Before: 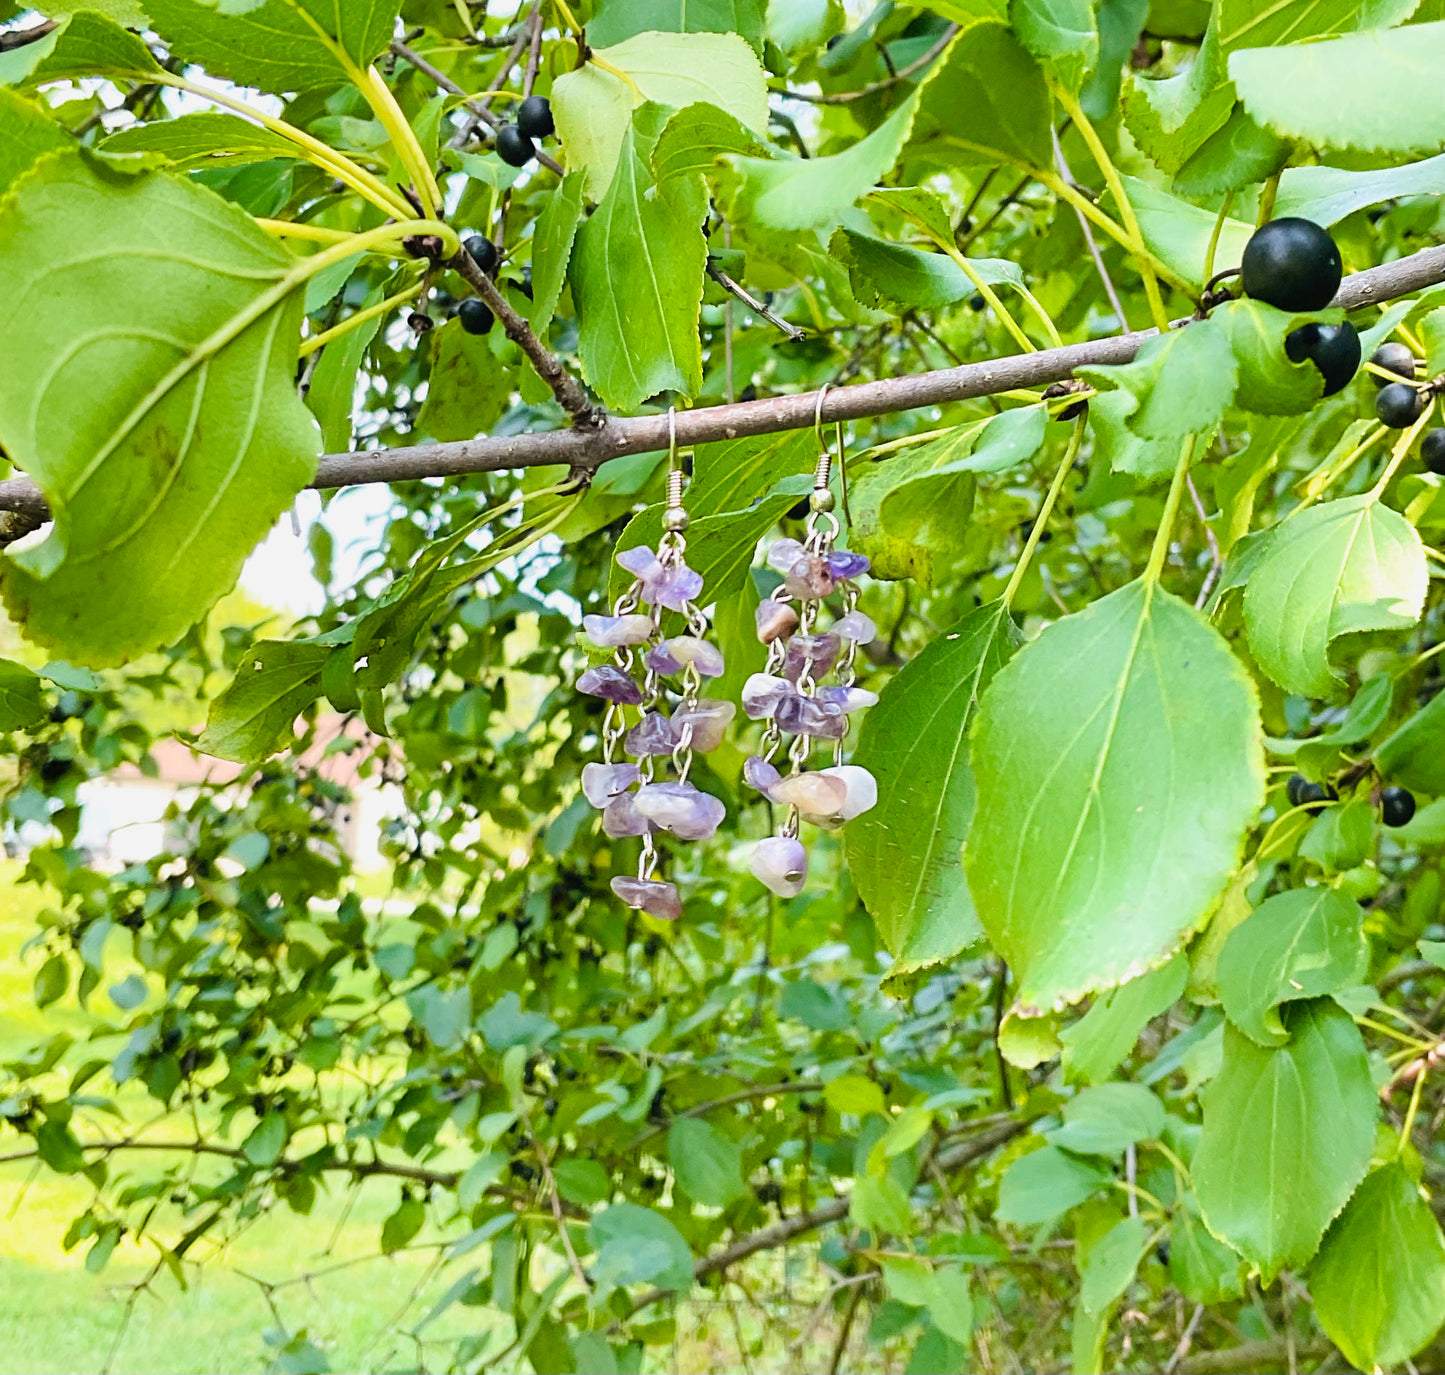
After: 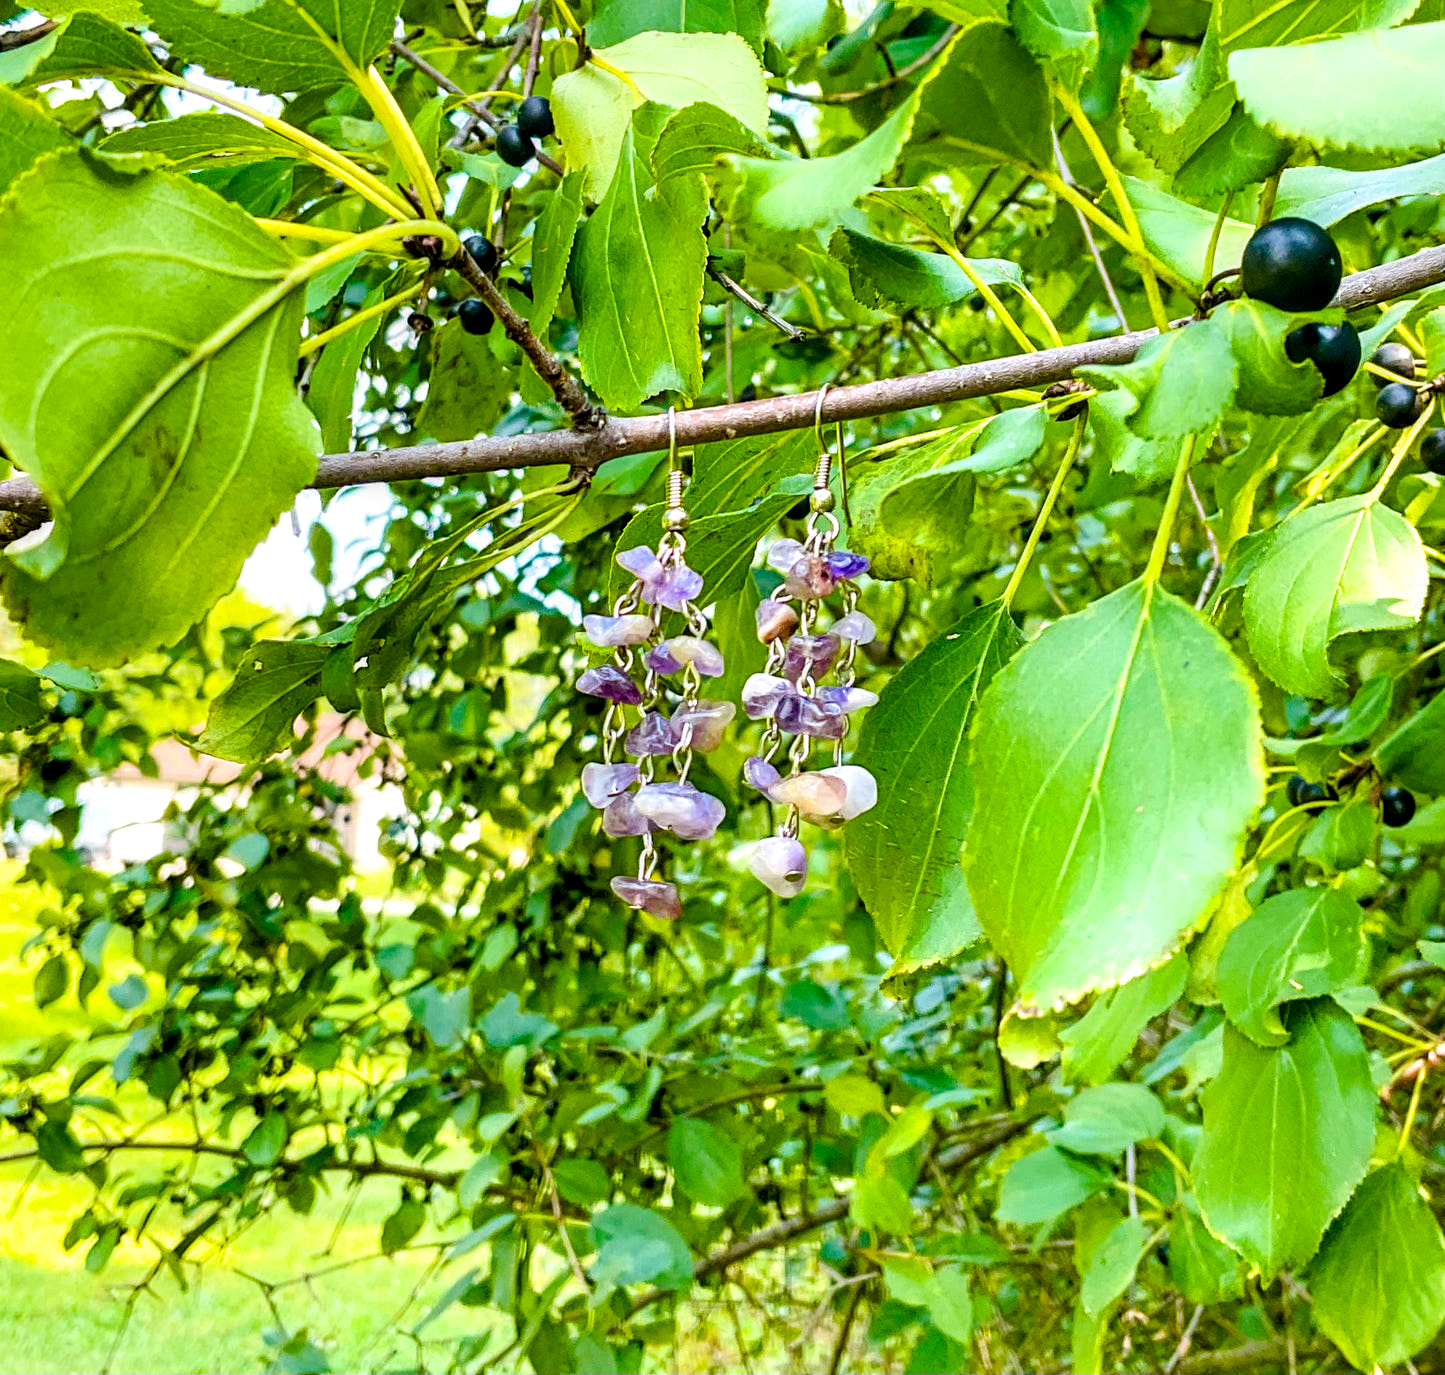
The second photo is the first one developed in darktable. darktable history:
color balance rgb: perceptual saturation grading › global saturation 20%, perceptual saturation grading › highlights -25%, perceptual saturation grading › shadows 25%, global vibrance 50%
local contrast: detail 150%
